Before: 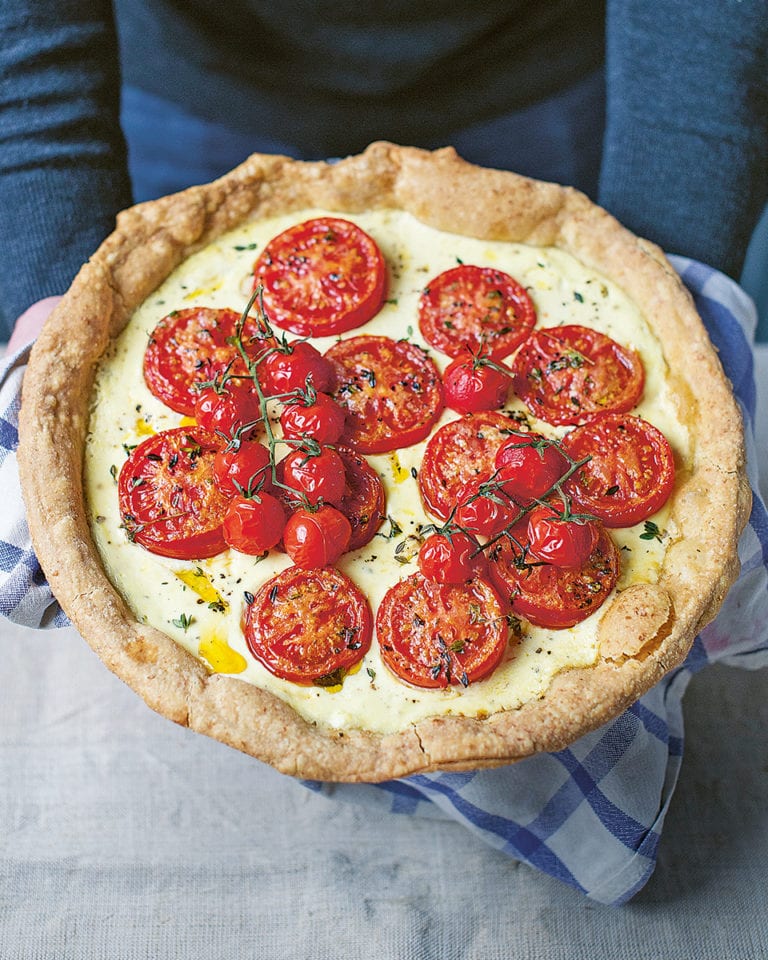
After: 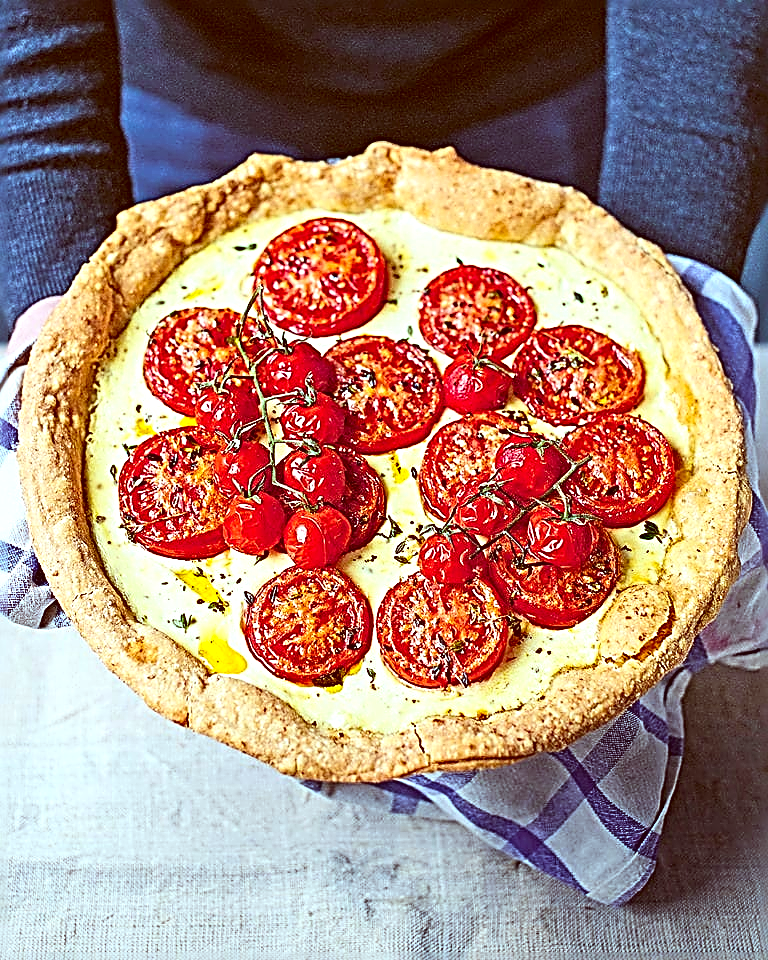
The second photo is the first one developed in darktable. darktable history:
color correction: highlights a* -6.98, highlights b* -0.2, shadows a* 20.78, shadows b* 11.63
exposure: exposure 0.376 EV, compensate highlight preservation false
contrast brightness saturation: contrast 0.176, saturation 0.296
sharpen: radius 3.166, amount 1.736
color zones: curves: ch0 [(0.068, 0.464) (0.25, 0.5) (0.48, 0.508) (0.75, 0.536) (0.886, 0.476) (0.967, 0.456)]; ch1 [(0.066, 0.456) (0.25, 0.5) (0.616, 0.508) (0.746, 0.56) (0.934, 0.444)]
